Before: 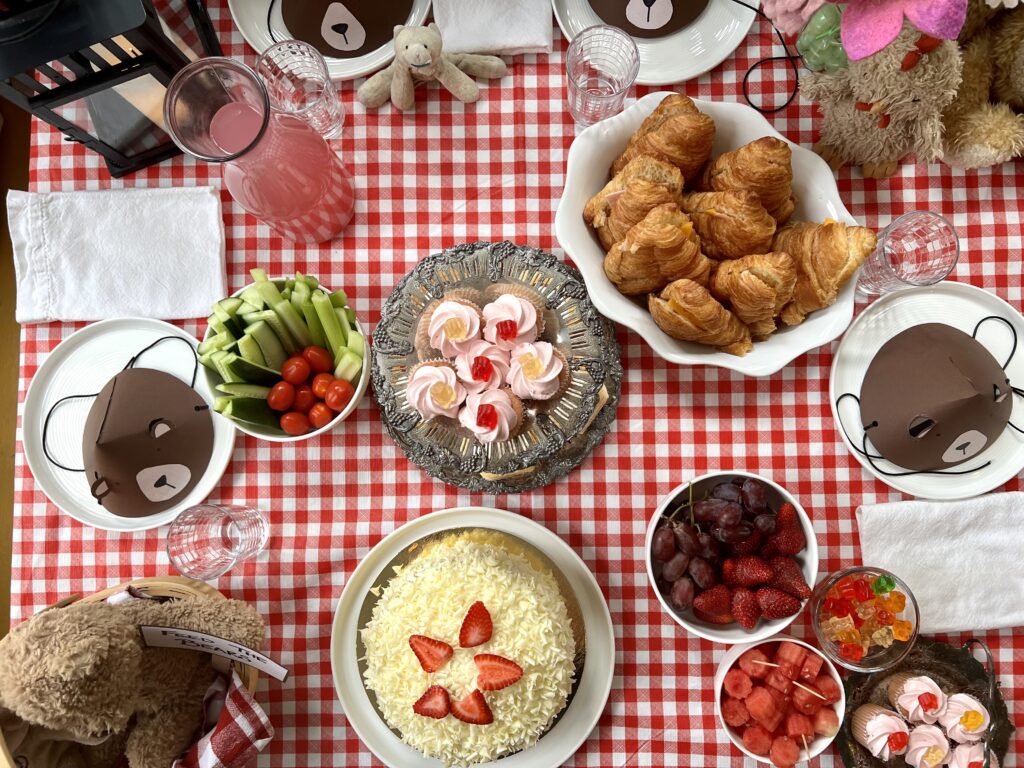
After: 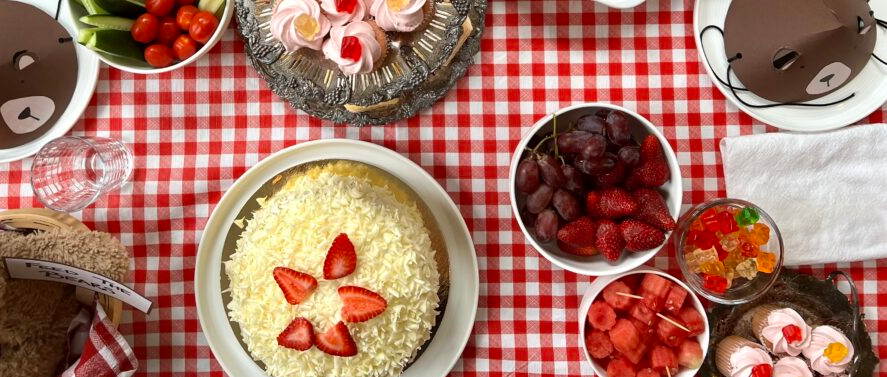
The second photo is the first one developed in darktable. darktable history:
crop and rotate: left 13.307%, top 48%, bottom 2.786%
